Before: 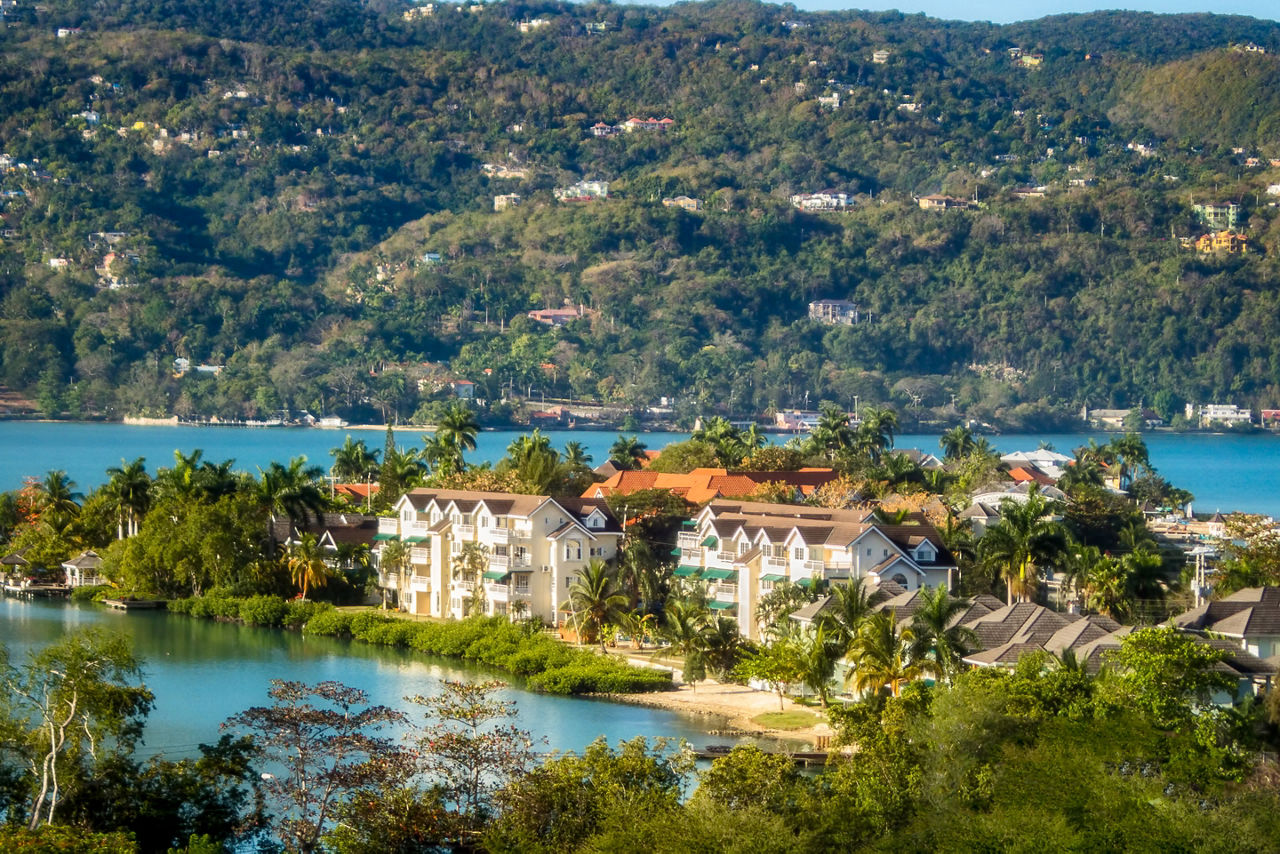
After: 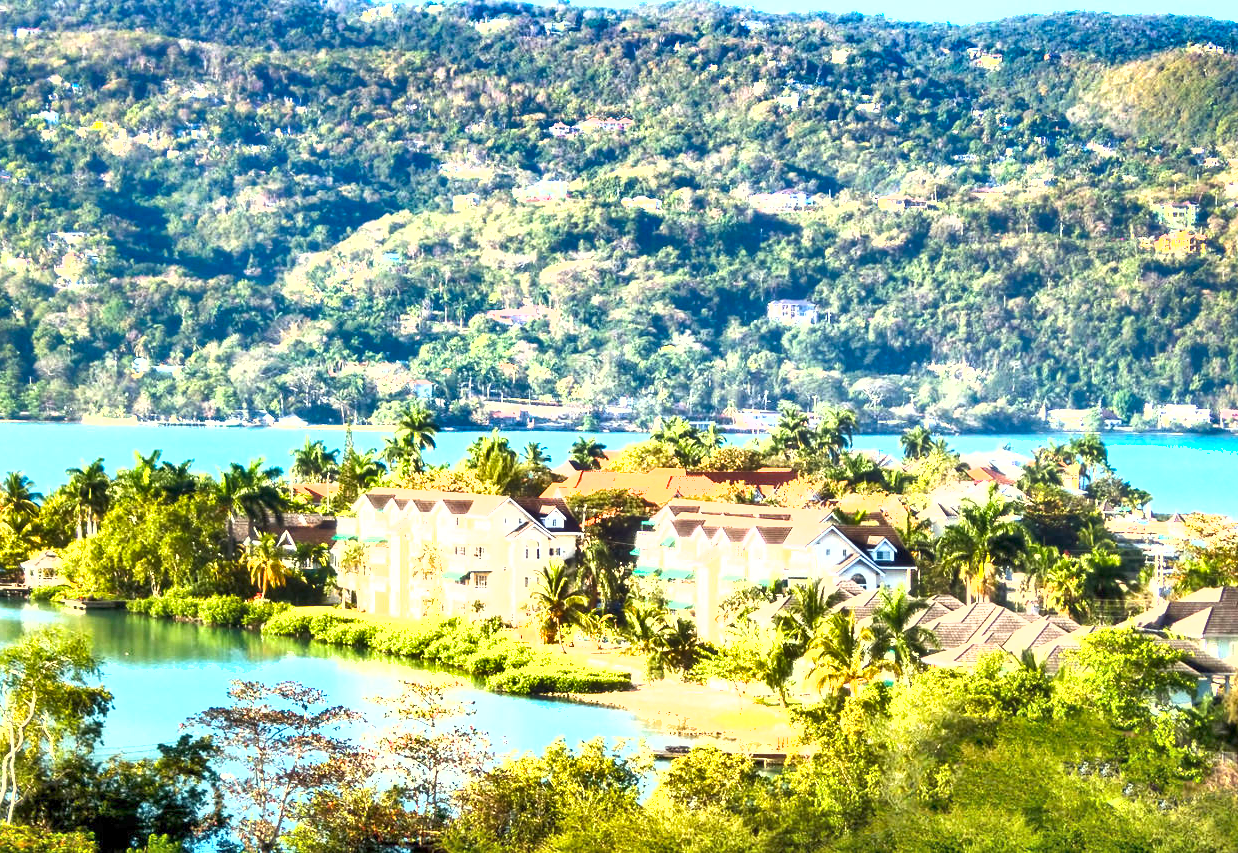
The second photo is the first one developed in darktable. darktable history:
exposure: exposure 2.25 EV, compensate highlight preservation false
shadows and highlights: low approximation 0.01, soften with gaussian
crop and rotate: left 3.238%
